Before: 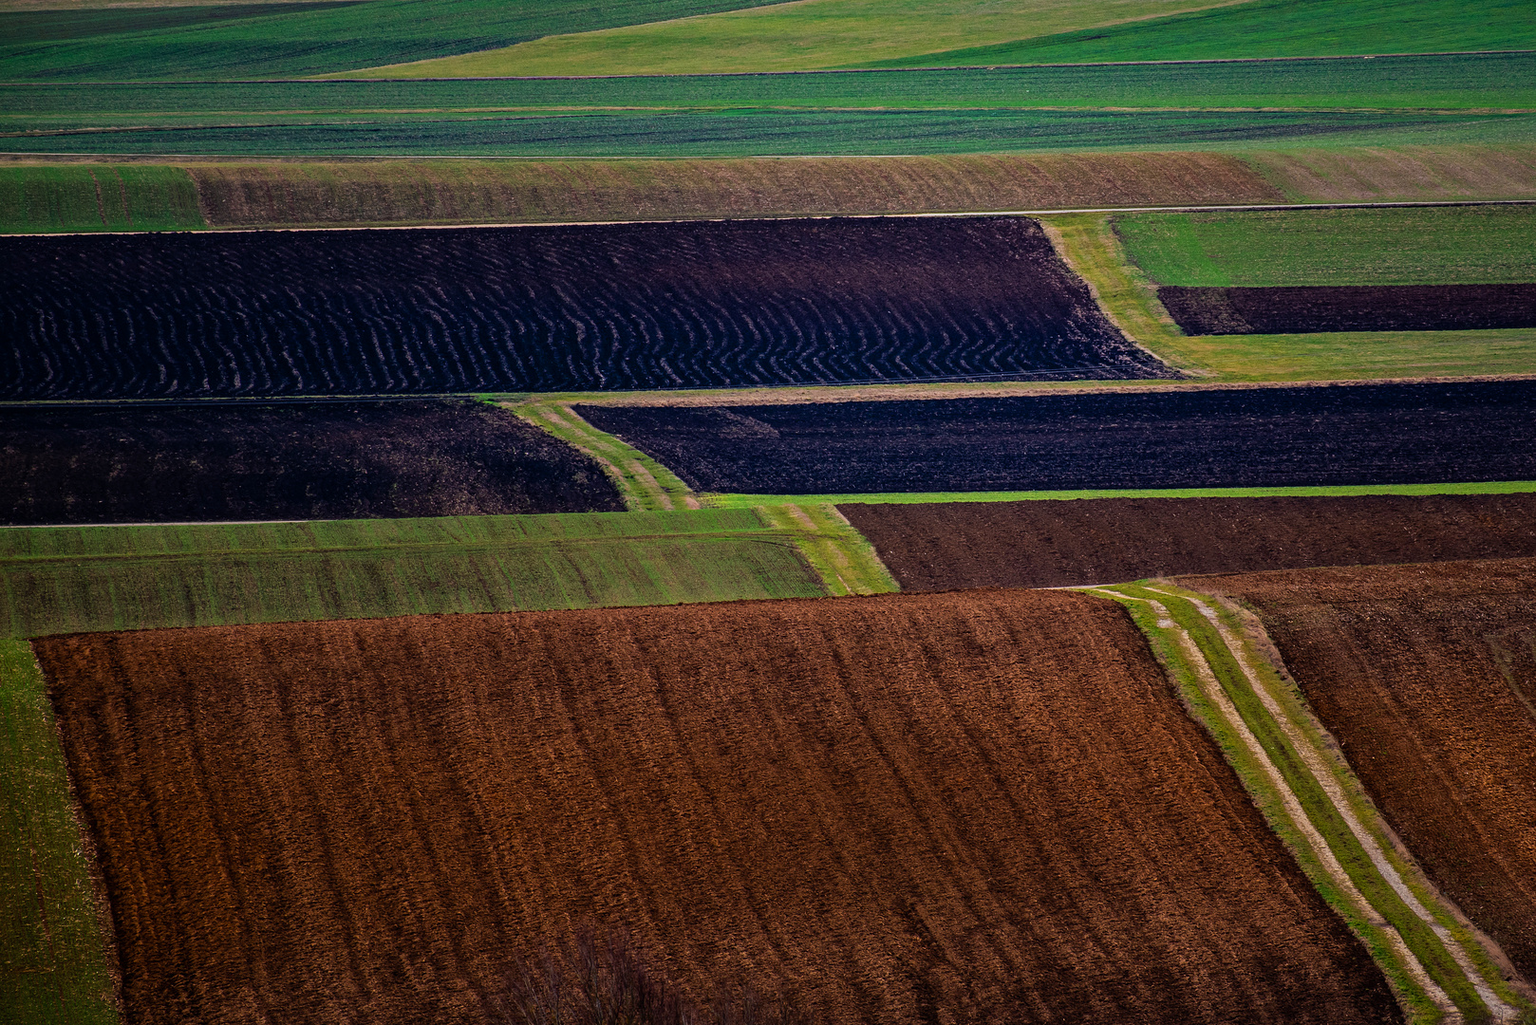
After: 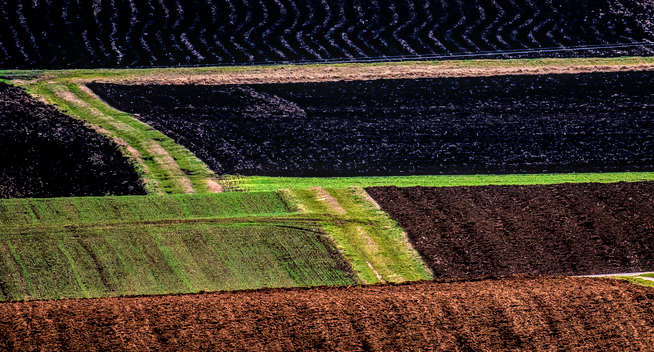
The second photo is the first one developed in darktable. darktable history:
local contrast: highlights 3%, shadows 6%, detail 133%
filmic rgb: black relative exposure -8.18 EV, white relative exposure 2.2 EV, target white luminance 99.875%, hardness 7.14, latitude 74.48%, contrast 1.32, highlights saturation mix -1.84%, shadows ↔ highlights balance 29.77%, iterations of high-quality reconstruction 0
tone equalizer: -8 EV -0.782 EV, -7 EV -0.729 EV, -6 EV -0.632 EV, -5 EV -0.365 EV, -3 EV 0.386 EV, -2 EV 0.6 EV, -1 EV 0.695 EV, +0 EV 0.779 EV
crop: left 31.89%, top 31.918%, right 27.637%, bottom 35.468%
contrast brightness saturation: contrast 0.043, saturation 0.067
